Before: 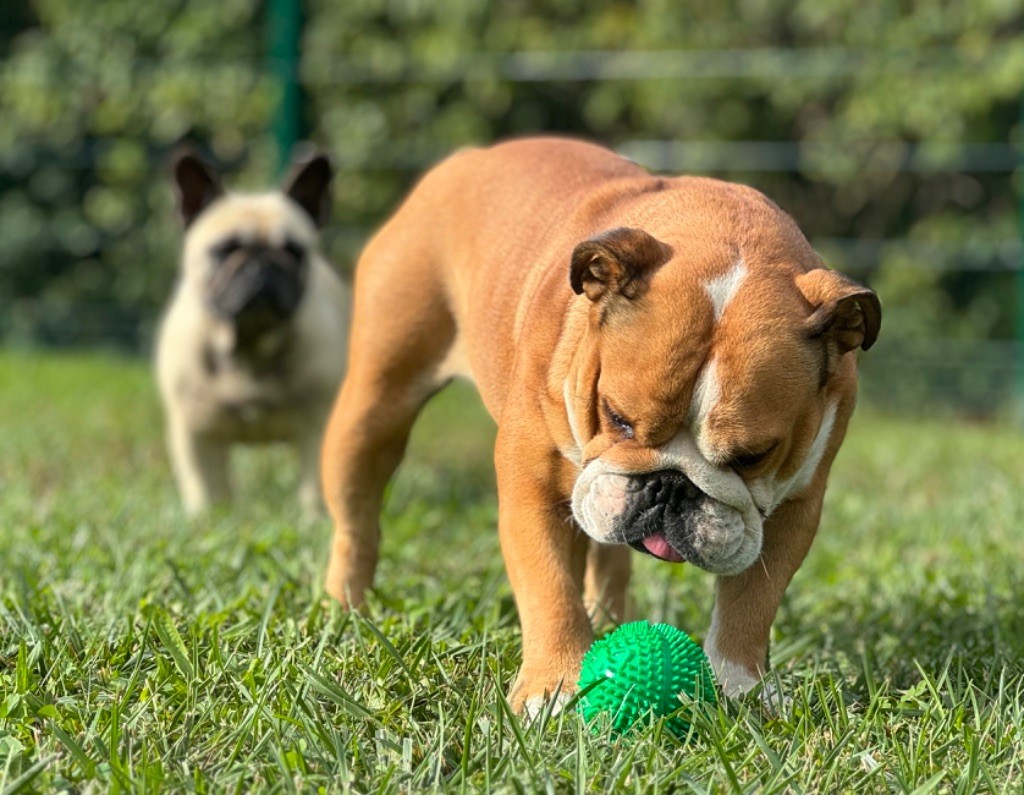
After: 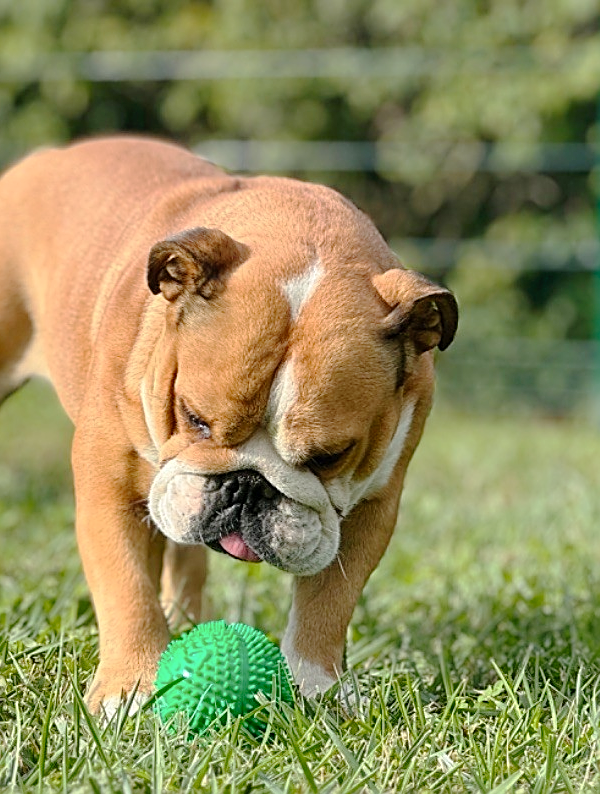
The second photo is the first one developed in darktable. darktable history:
tone curve: curves: ch0 [(0, 0) (0.003, 0.003) (0.011, 0.014) (0.025, 0.027) (0.044, 0.044) (0.069, 0.064) (0.1, 0.108) (0.136, 0.153) (0.177, 0.208) (0.224, 0.275) (0.277, 0.349) (0.335, 0.422) (0.399, 0.492) (0.468, 0.557) (0.543, 0.617) (0.623, 0.682) (0.709, 0.745) (0.801, 0.826) (0.898, 0.916) (1, 1)], preserve colors none
color zones: curves: ch0 [(0, 0.5) (0.143, 0.5) (0.286, 0.5) (0.429, 0.5) (0.571, 0.5) (0.714, 0.476) (0.857, 0.5) (1, 0.5)]; ch2 [(0, 0.5) (0.143, 0.5) (0.286, 0.5) (0.429, 0.5) (0.571, 0.5) (0.714, 0.487) (0.857, 0.5) (1, 0.5)]
sharpen: on, module defaults
crop: left 41.402%
